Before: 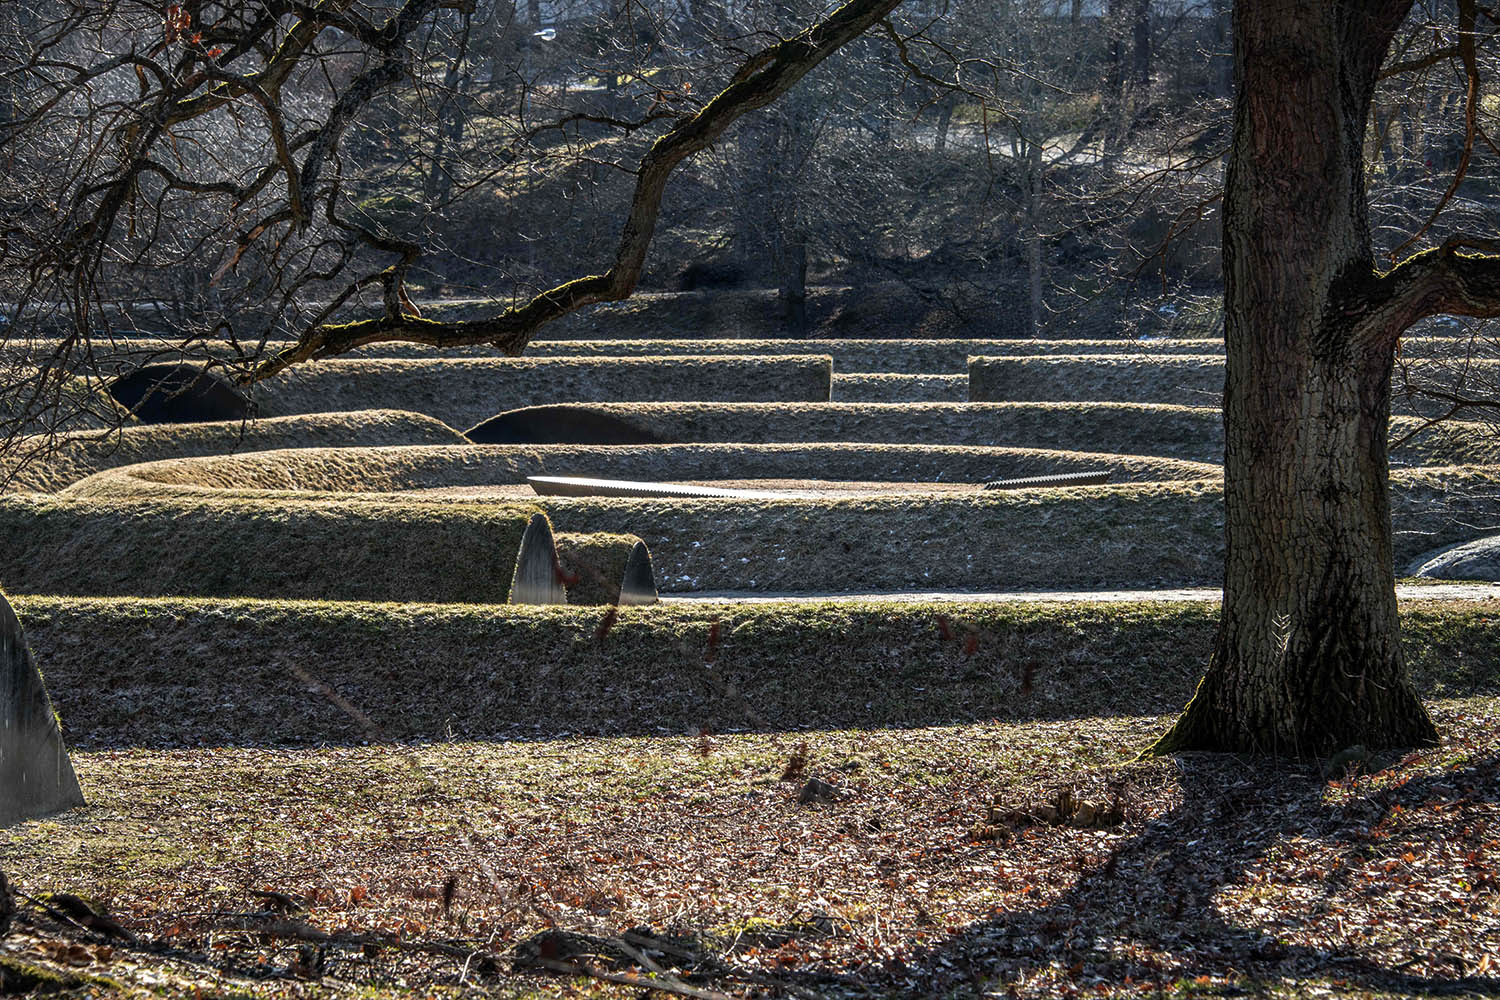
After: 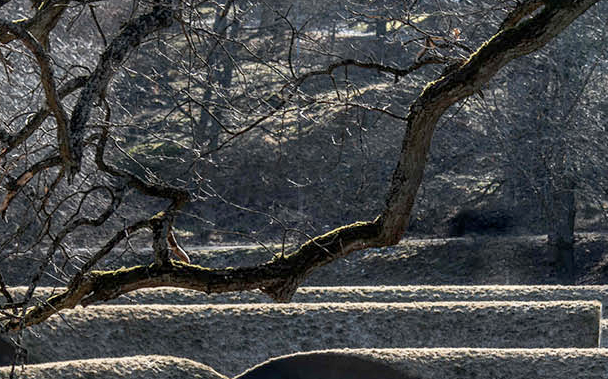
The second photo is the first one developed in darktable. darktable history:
crop: left 15.452%, top 5.459%, right 43.956%, bottom 56.62%
contrast brightness saturation: contrast 0.06, brightness -0.01, saturation -0.23
